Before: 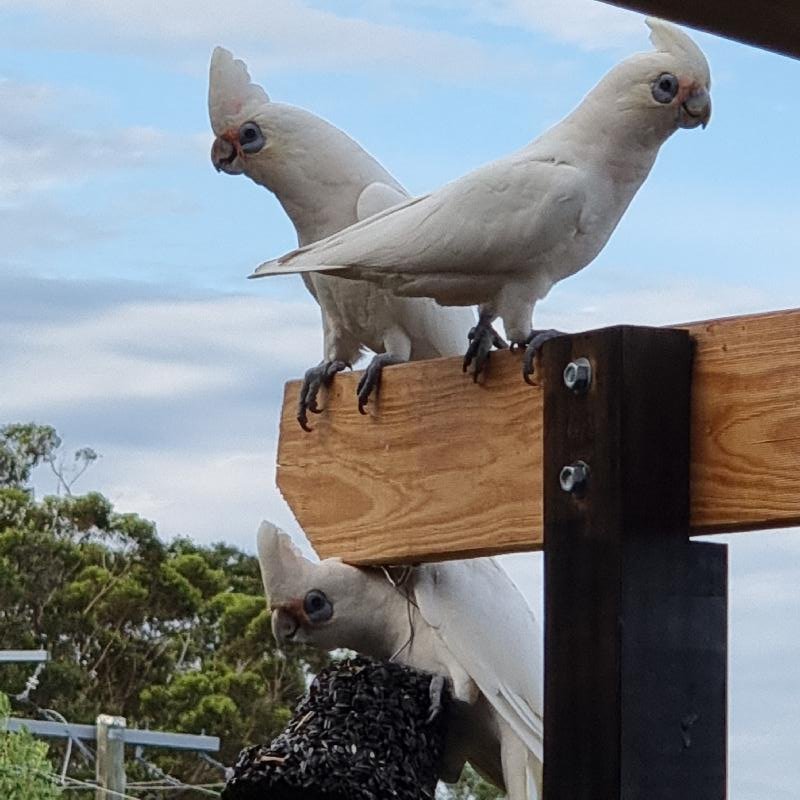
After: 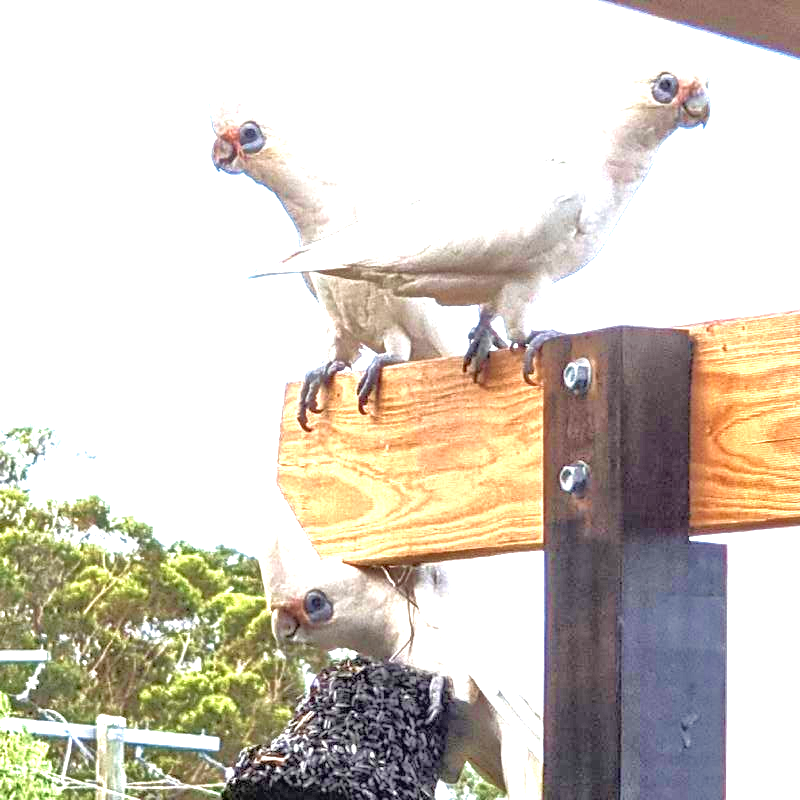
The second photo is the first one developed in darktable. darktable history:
exposure: exposure 2.236 EV, compensate exposure bias true, compensate highlight preservation false
velvia: on, module defaults
local contrast: detail 130%
tone equalizer: -7 EV 0.161 EV, -6 EV 0.634 EV, -5 EV 1.13 EV, -4 EV 1.36 EV, -3 EV 1.14 EV, -2 EV 0.6 EV, -1 EV 0.154 EV
